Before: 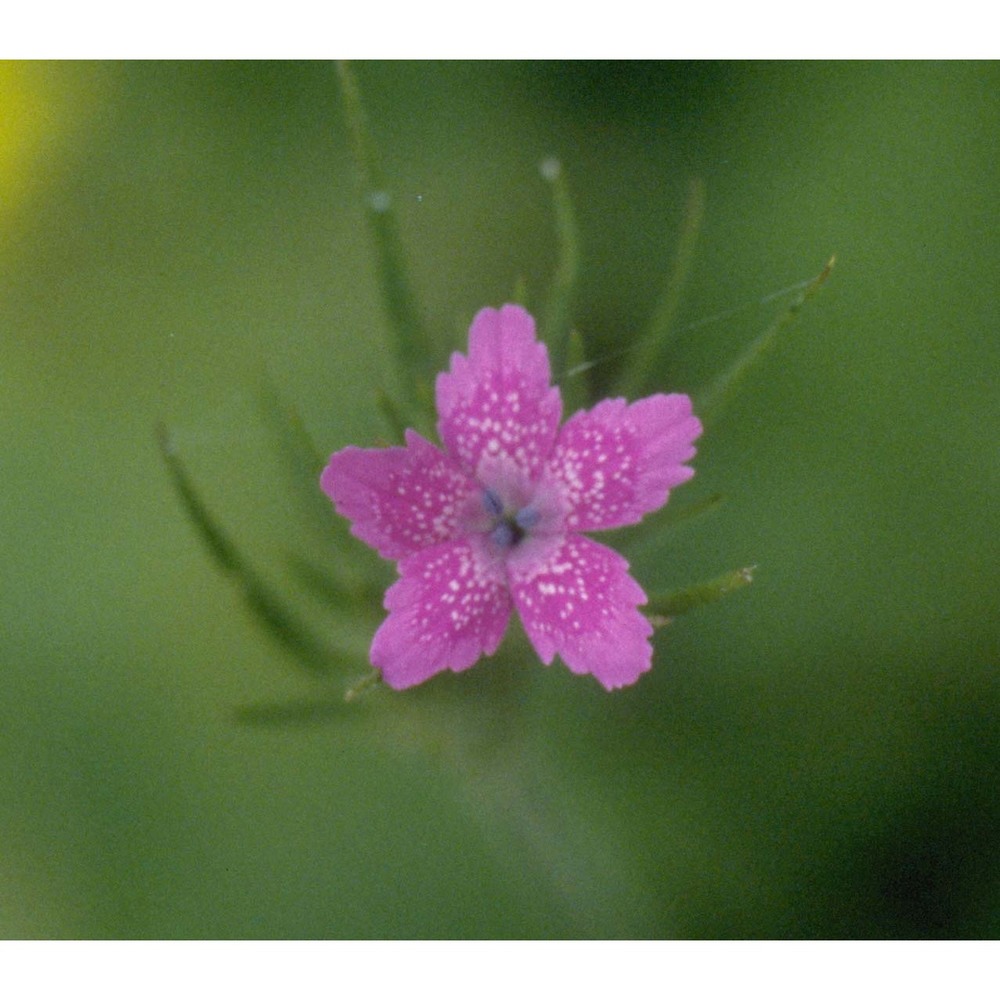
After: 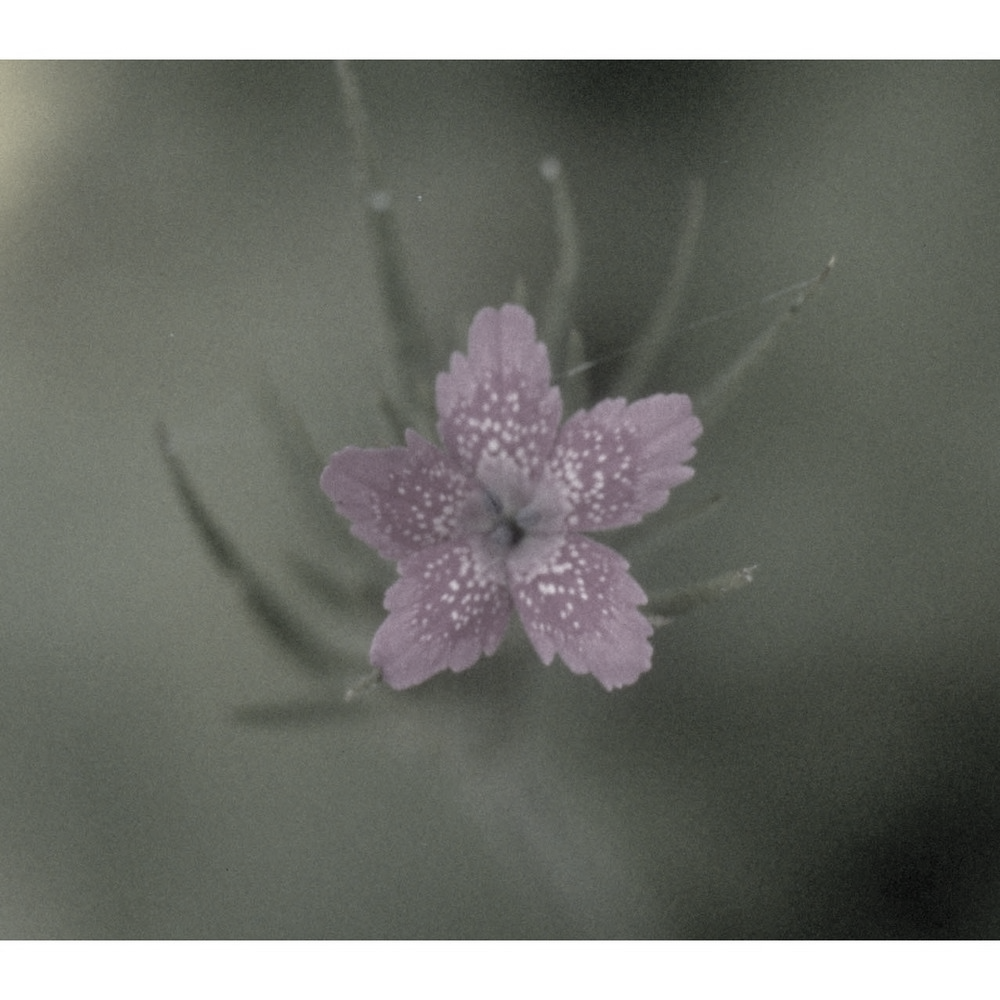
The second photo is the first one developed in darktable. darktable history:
color correction: highlights b* 0.022, saturation 0.176
